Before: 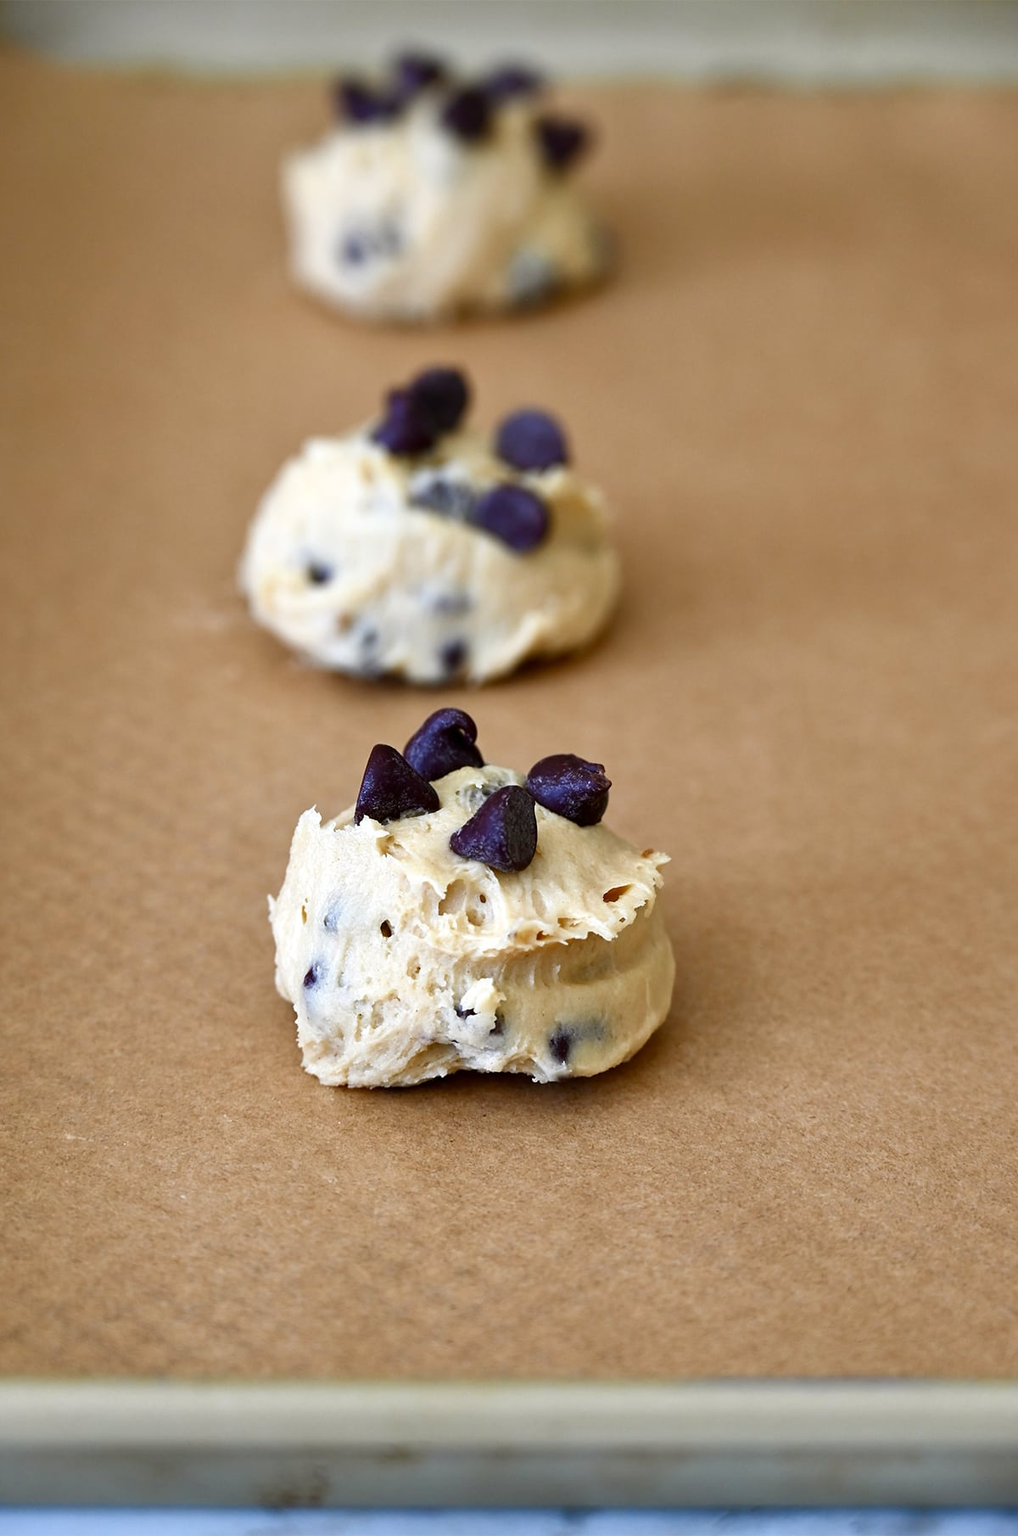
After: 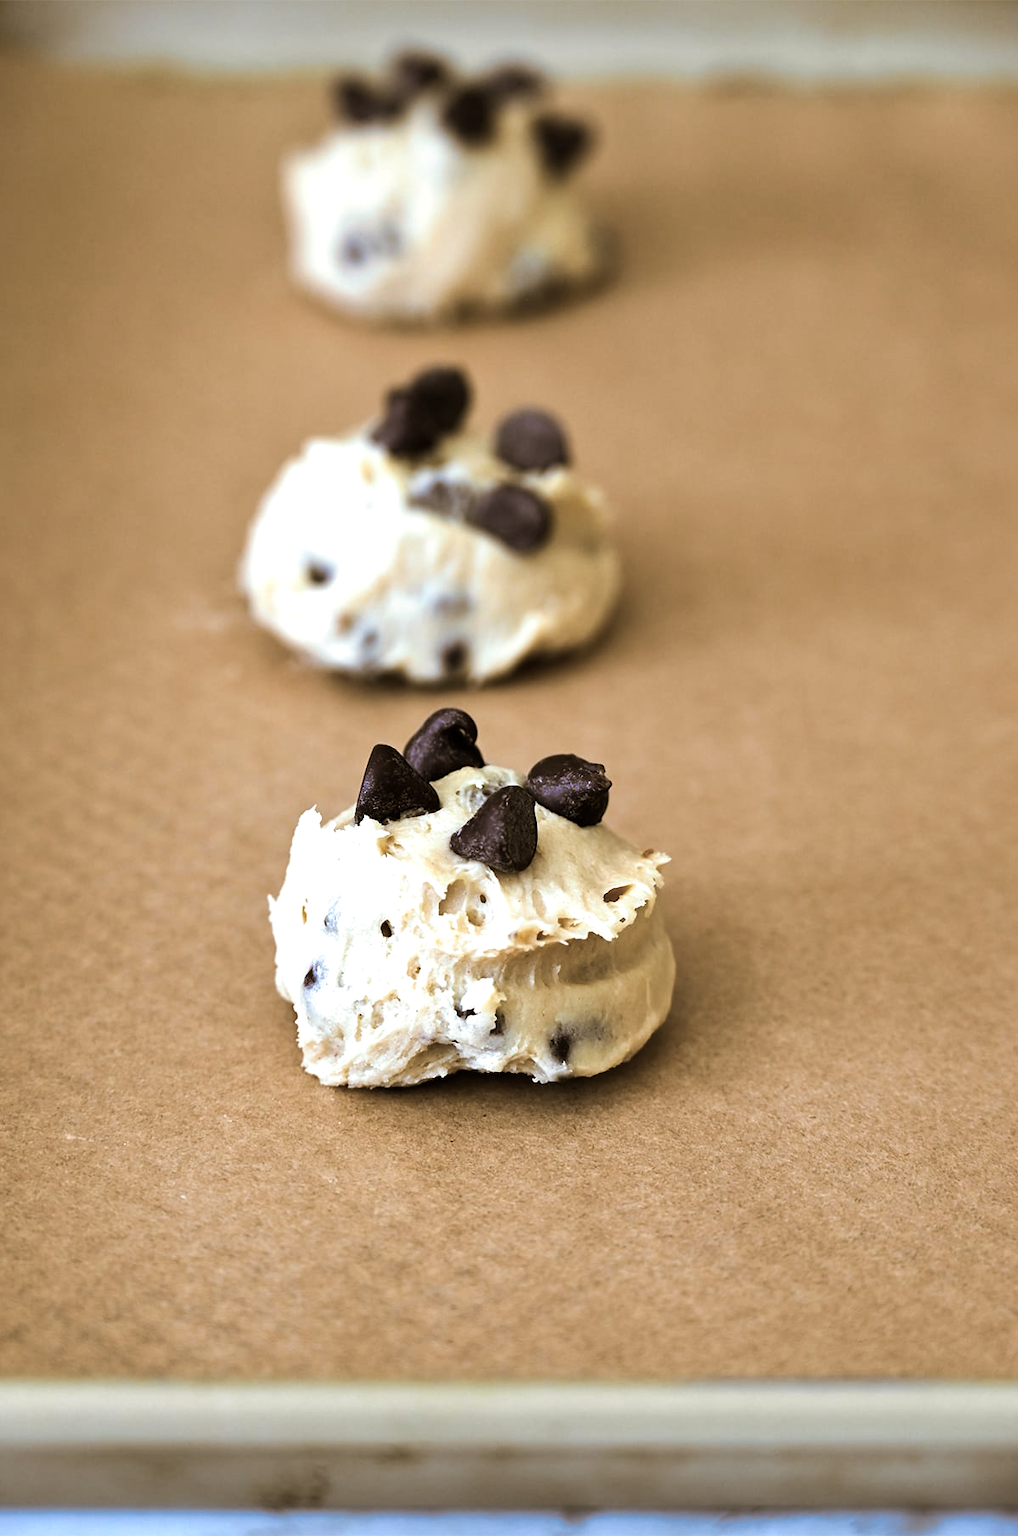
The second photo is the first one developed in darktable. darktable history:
tone equalizer: -8 EV -0.417 EV, -7 EV -0.389 EV, -6 EV -0.333 EV, -5 EV -0.222 EV, -3 EV 0.222 EV, -2 EV 0.333 EV, -1 EV 0.389 EV, +0 EV 0.417 EV, edges refinement/feathering 500, mask exposure compensation -1.57 EV, preserve details no
split-toning: shadows › hue 37.98°, highlights › hue 185.58°, balance -55.261
